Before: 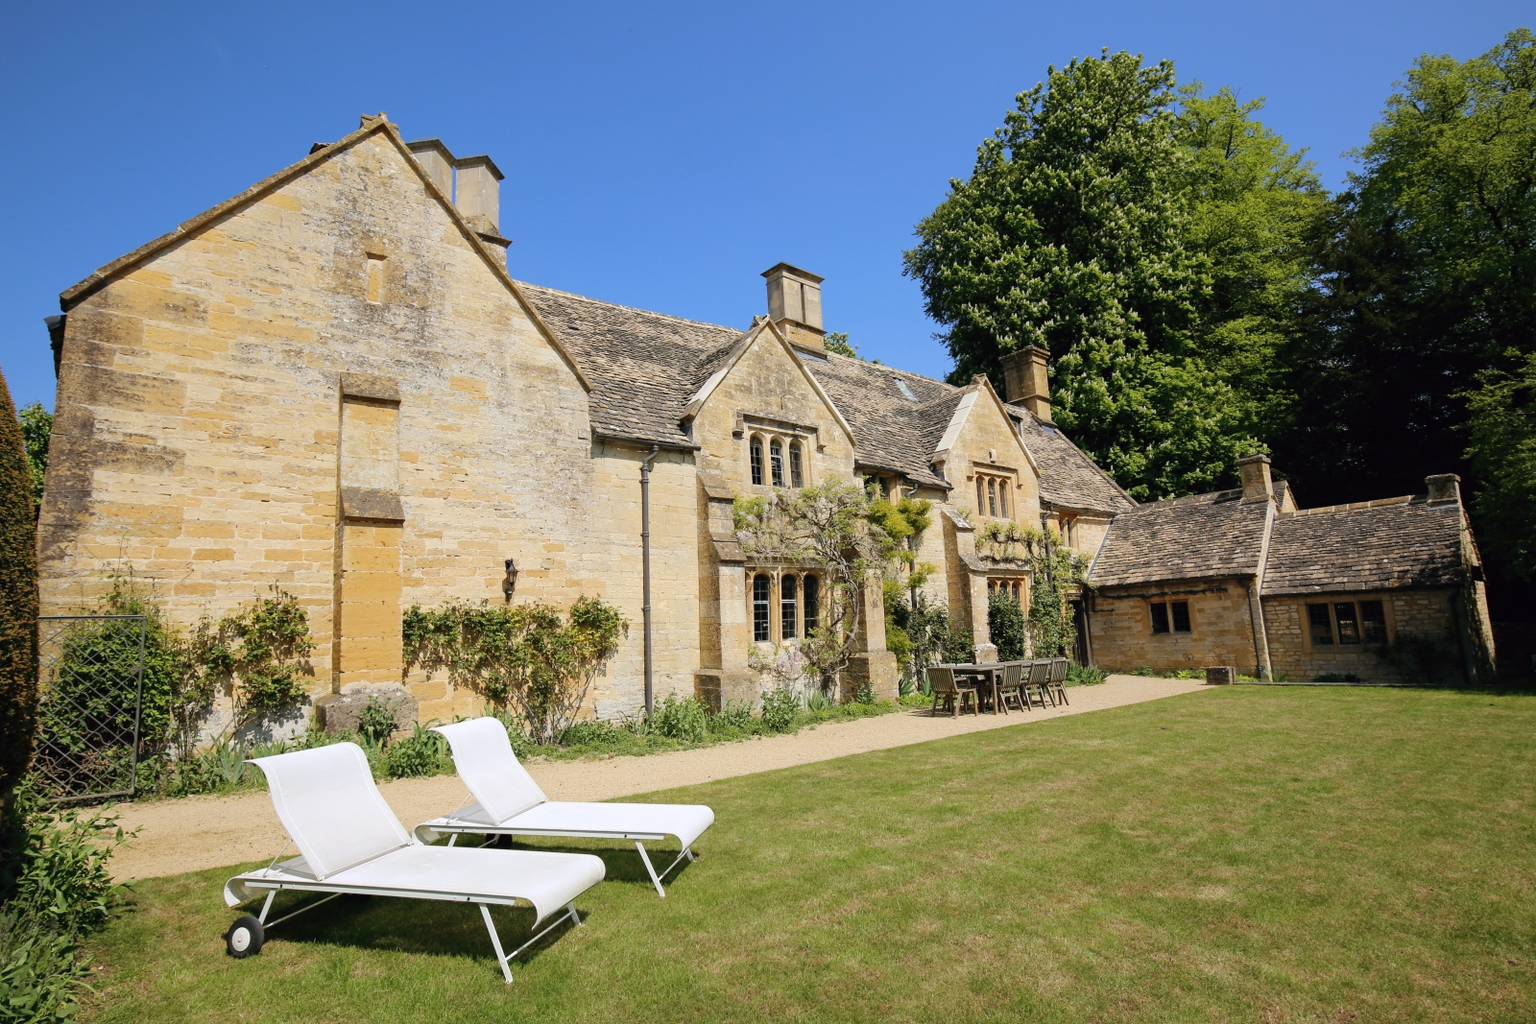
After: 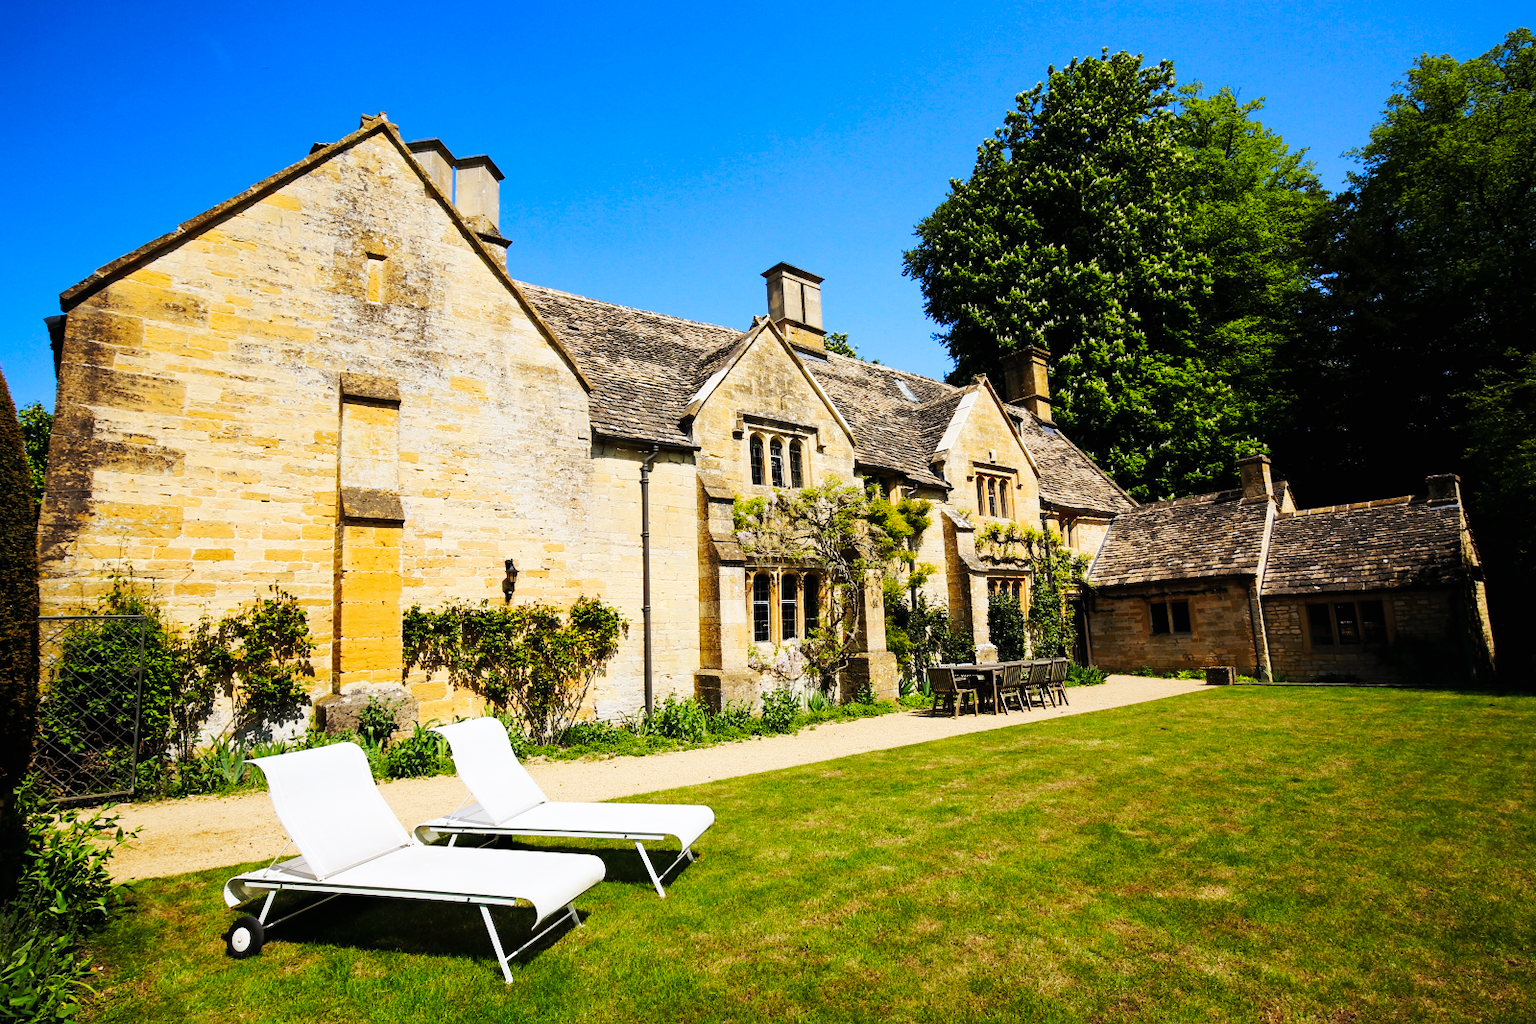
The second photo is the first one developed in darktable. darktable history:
tone curve: curves: ch0 [(0, 0) (0.003, 0.003) (0.011, 0.005) (0.025, 0.005) (0.044, 0.008) (0.069, 0.015) (0.1, 0.023) (0.136, 0.032) (0.177, 0.046) (0.224, 0.072) (0.277, 0.124) (0.335, 0.174) (0.399, 0.253) (0.468, 0.365) (0.543, 0.519) (0.623, 0.675) (0.709, 0.805) (0.801, 0.908) (0.898, 0.97) (1, 1)], preserve colors none
color zones: curves: ch0 [(0.068, 0.464) (0.25, 0.5) (0.48, 0.508) (0.75, 0.536) (0.886, 0.476) (0.967, 0.456)]; ch1 [(0.066, 0.456) (0.25, 0.5) (0.616, 0.508) (0.746, 0.56) (0.934, 0.444)]
